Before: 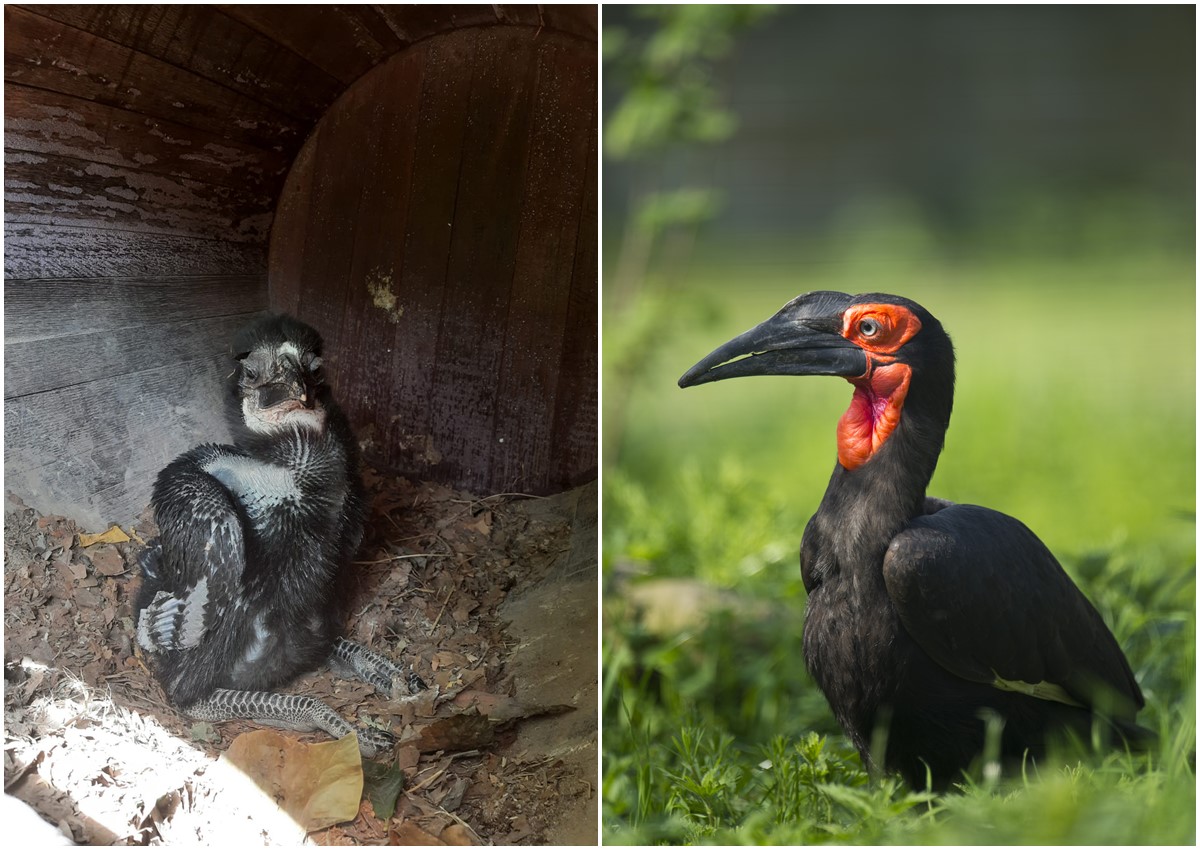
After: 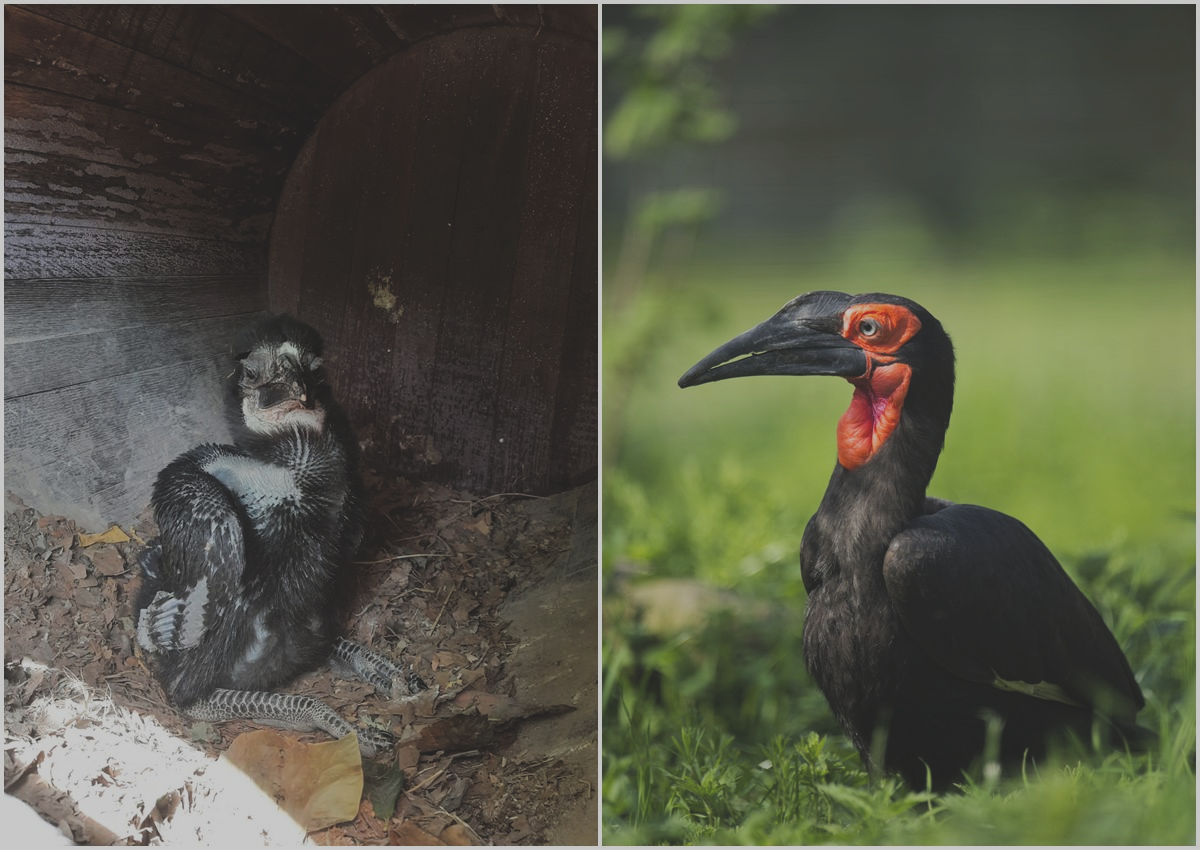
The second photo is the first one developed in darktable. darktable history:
filmic rgb: black relative exposure -7.96 EV, white relative exposure 3.98 EV, threshold 3.03 EV, hardness 4.18, contrast 0.999, enable highlight reconstruction true
exposure: black level correction -0.034, exposure -0.495 EV, compensate exposure bias true, compensate highlight preservation false
